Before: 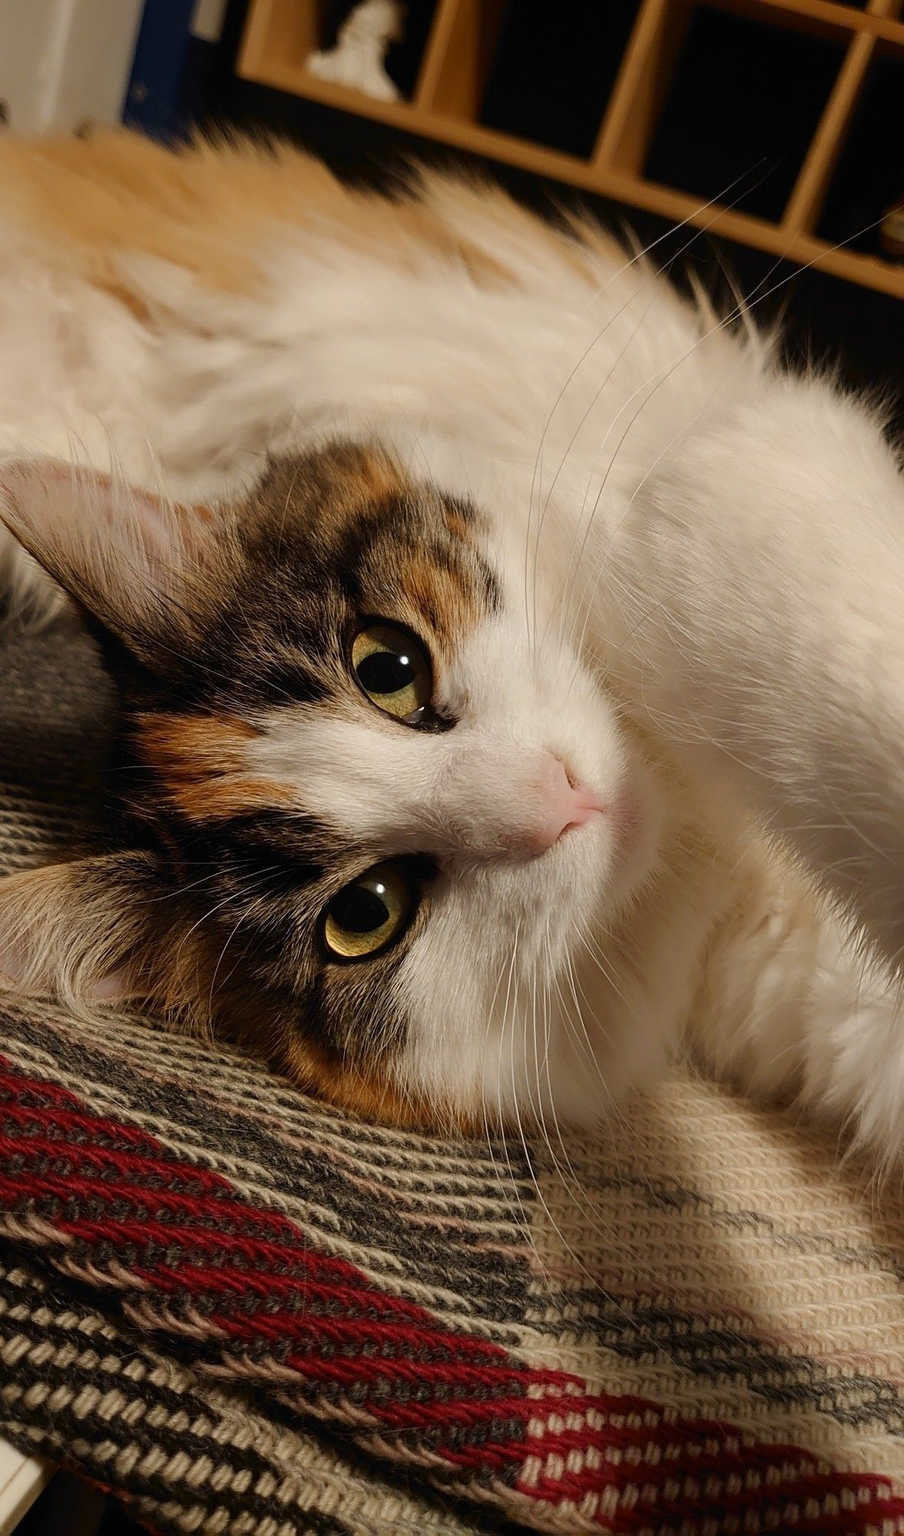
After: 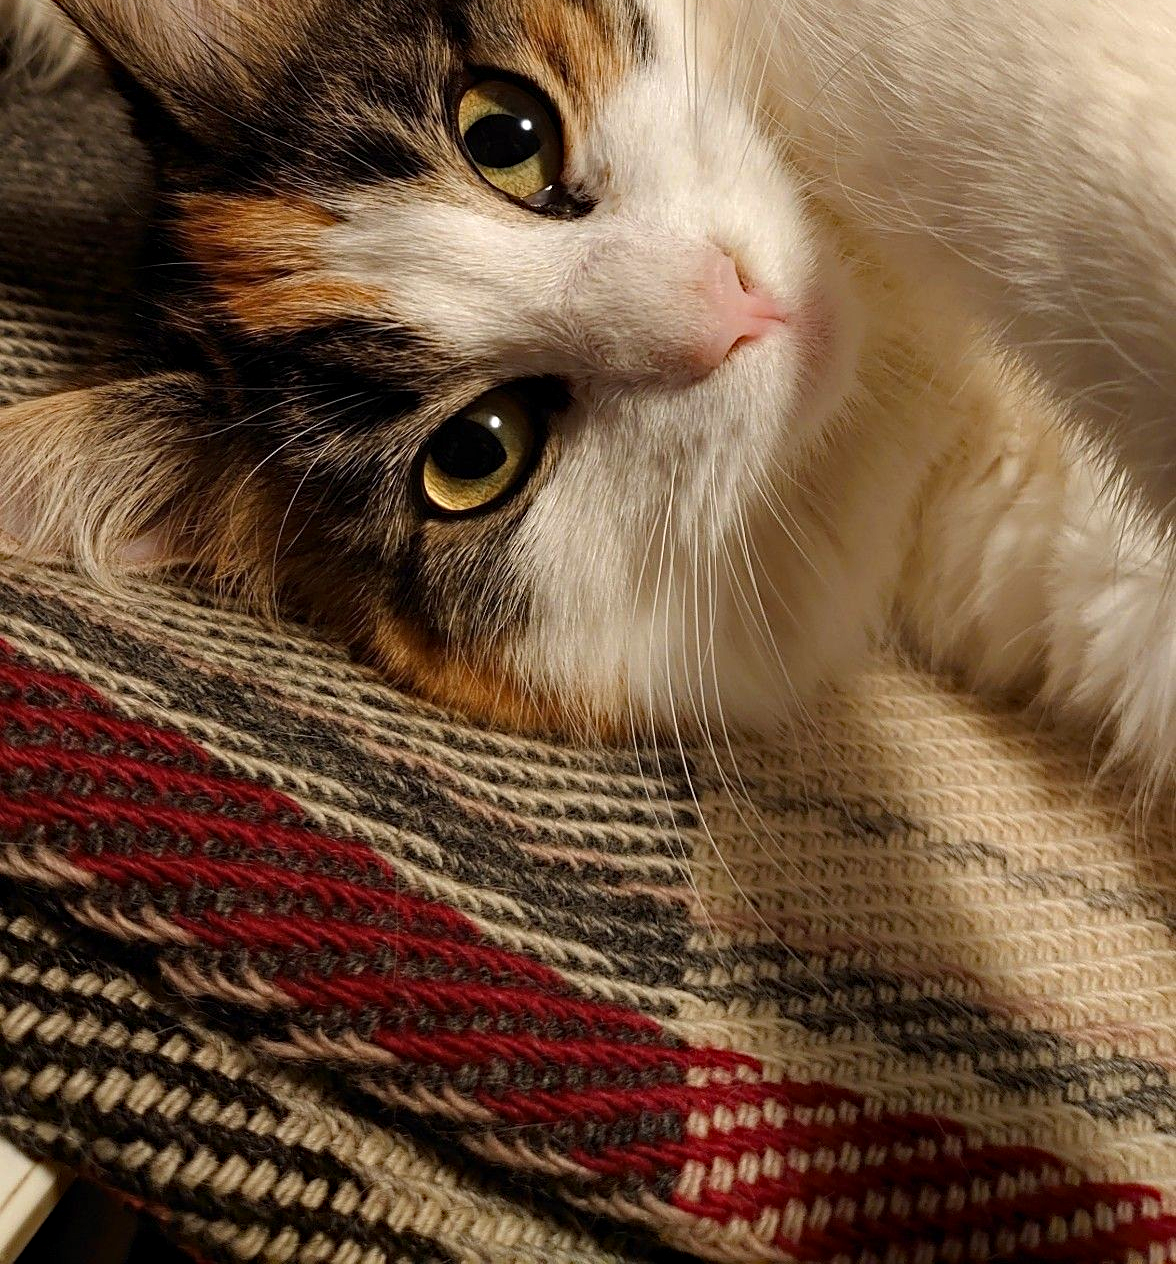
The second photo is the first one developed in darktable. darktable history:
exposure: exposure 0.295 EV, compensate exposure bias true, compensate highlight preservation false
local contrast: highlights 100%, shadows 101%, detail 119%, midtone range 0.2
crop and rotate: top 36.798%
haze removal: strength 0.298, distance 0.251, compatibility mode true, adaptive false
